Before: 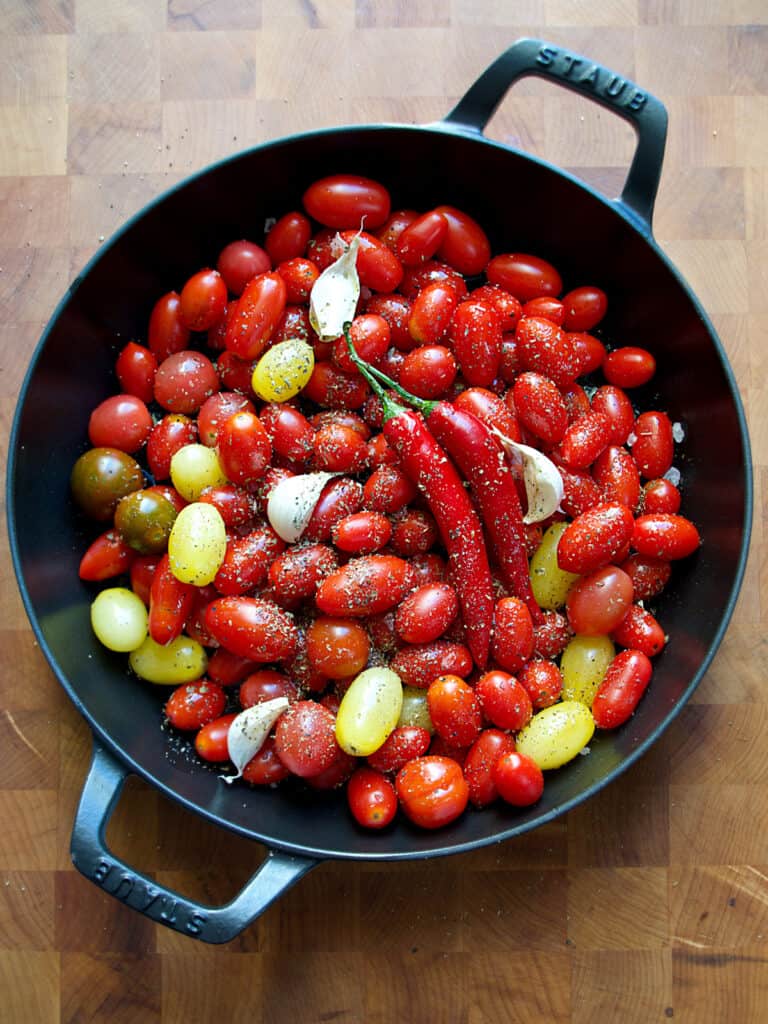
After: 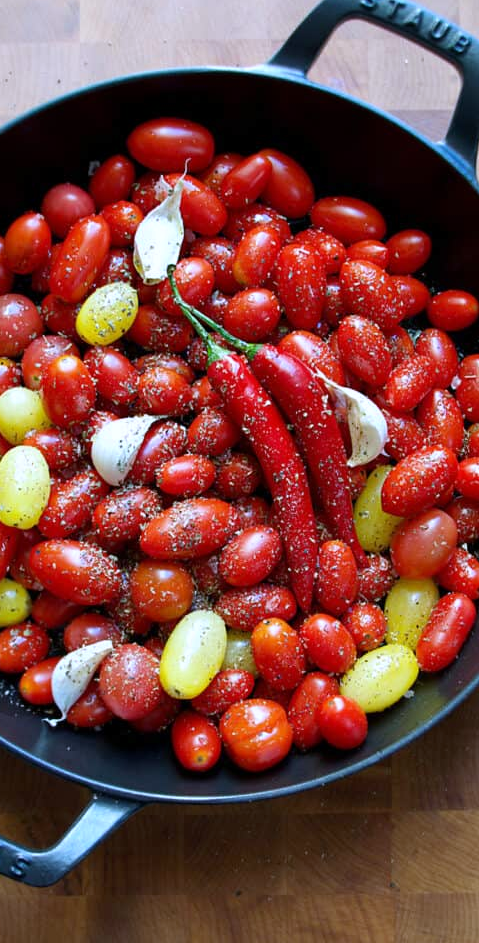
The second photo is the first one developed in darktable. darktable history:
crop and rotate: left 22.918%, top 5.629%, right 14.711%, bottom 2.247%
white balance: red 0.967, blue 1.119, emerald 0.756
